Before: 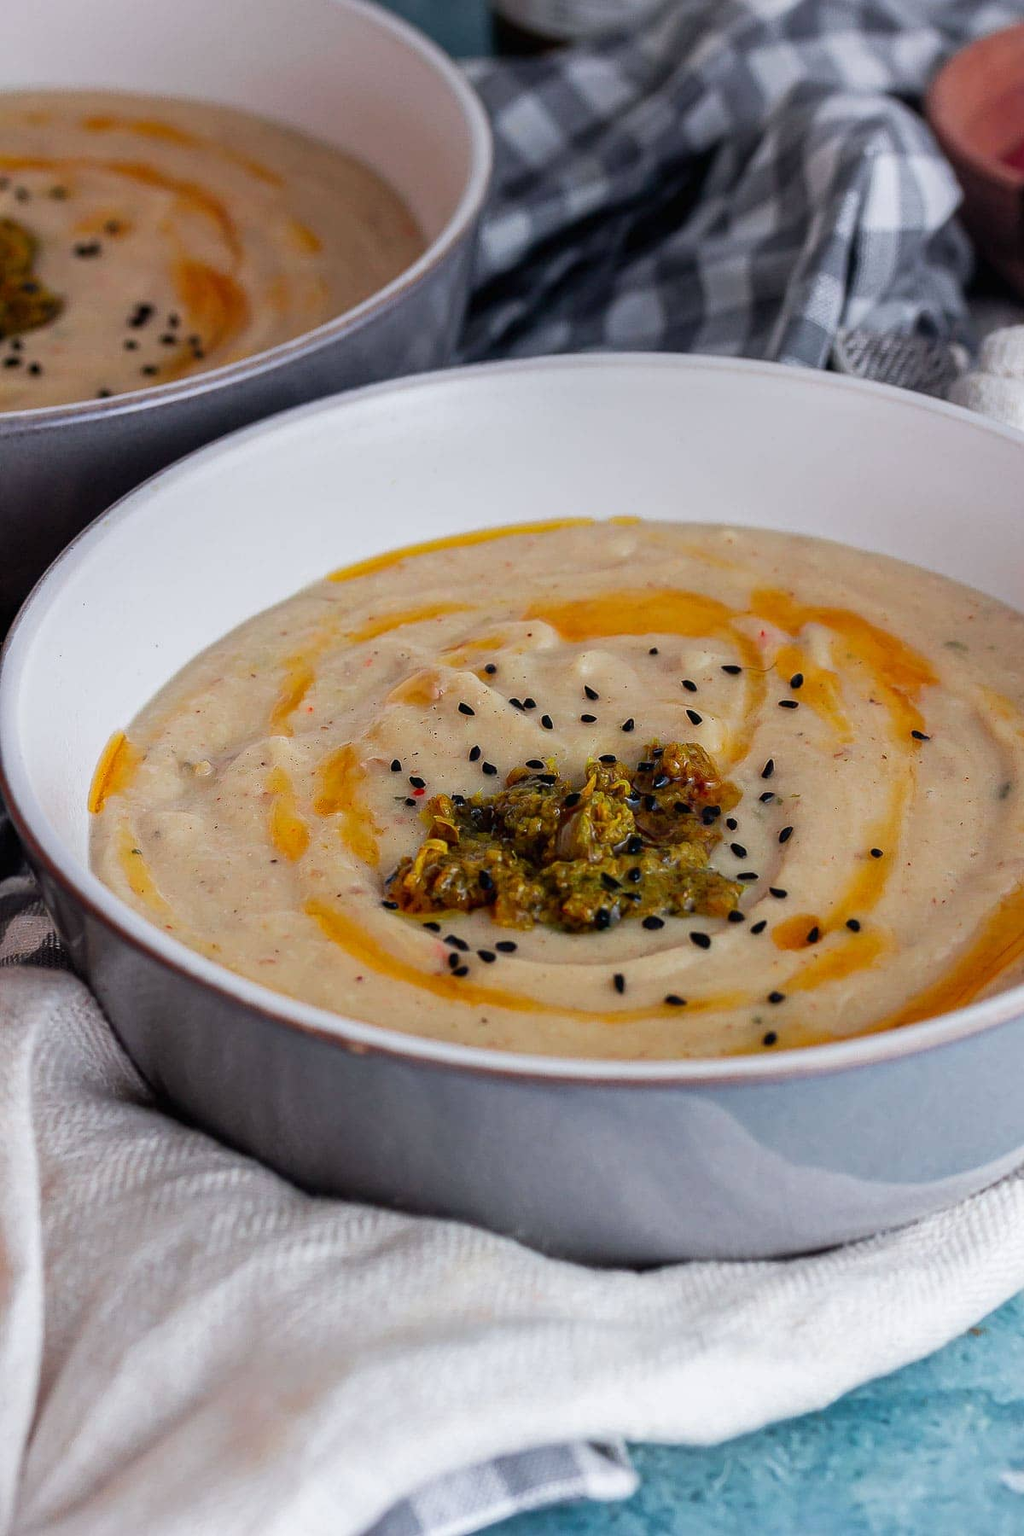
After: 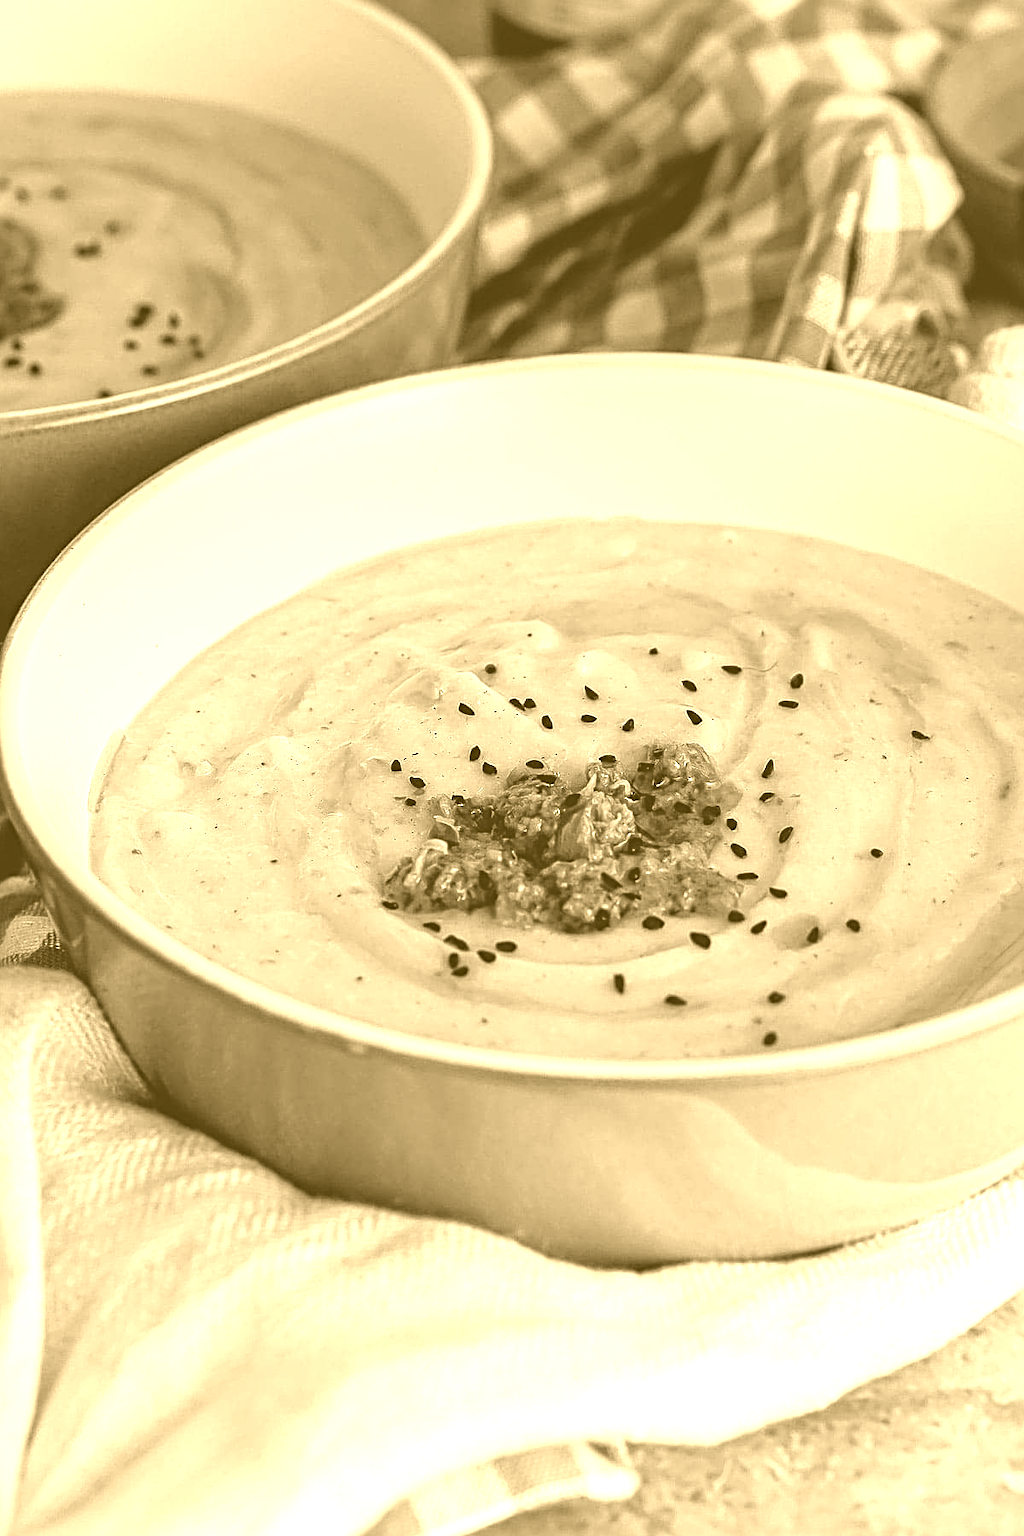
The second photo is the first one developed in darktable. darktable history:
colorize: hue 36°, source mix 100%
tone equalizer: on, module defaults
sharpen: radius 4
